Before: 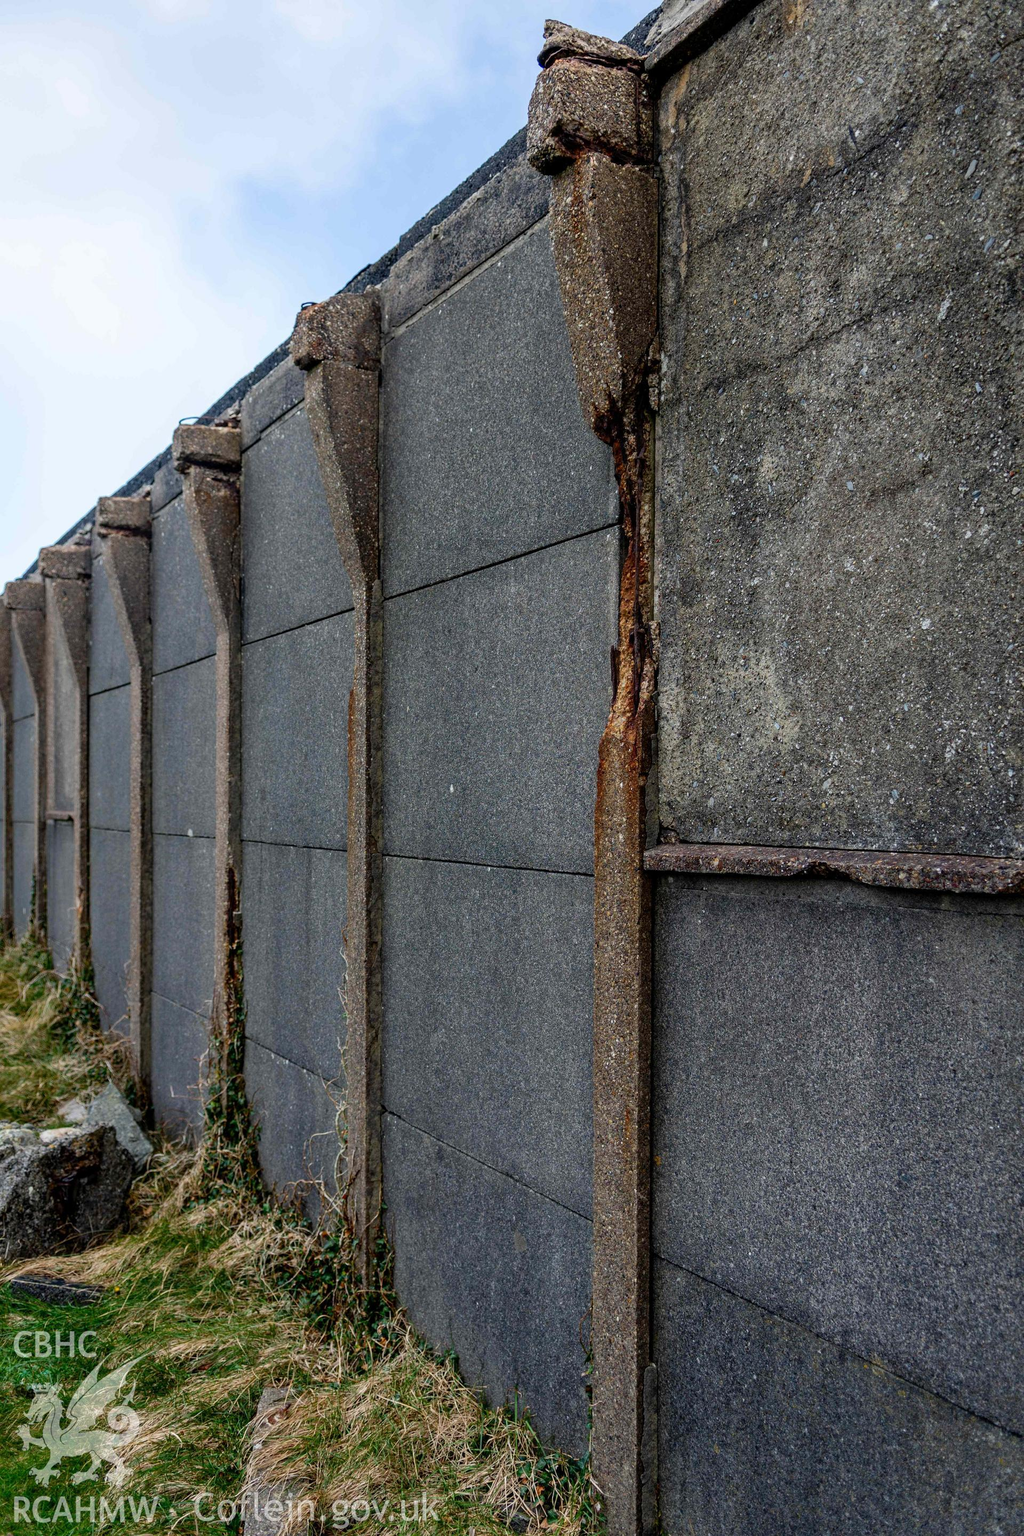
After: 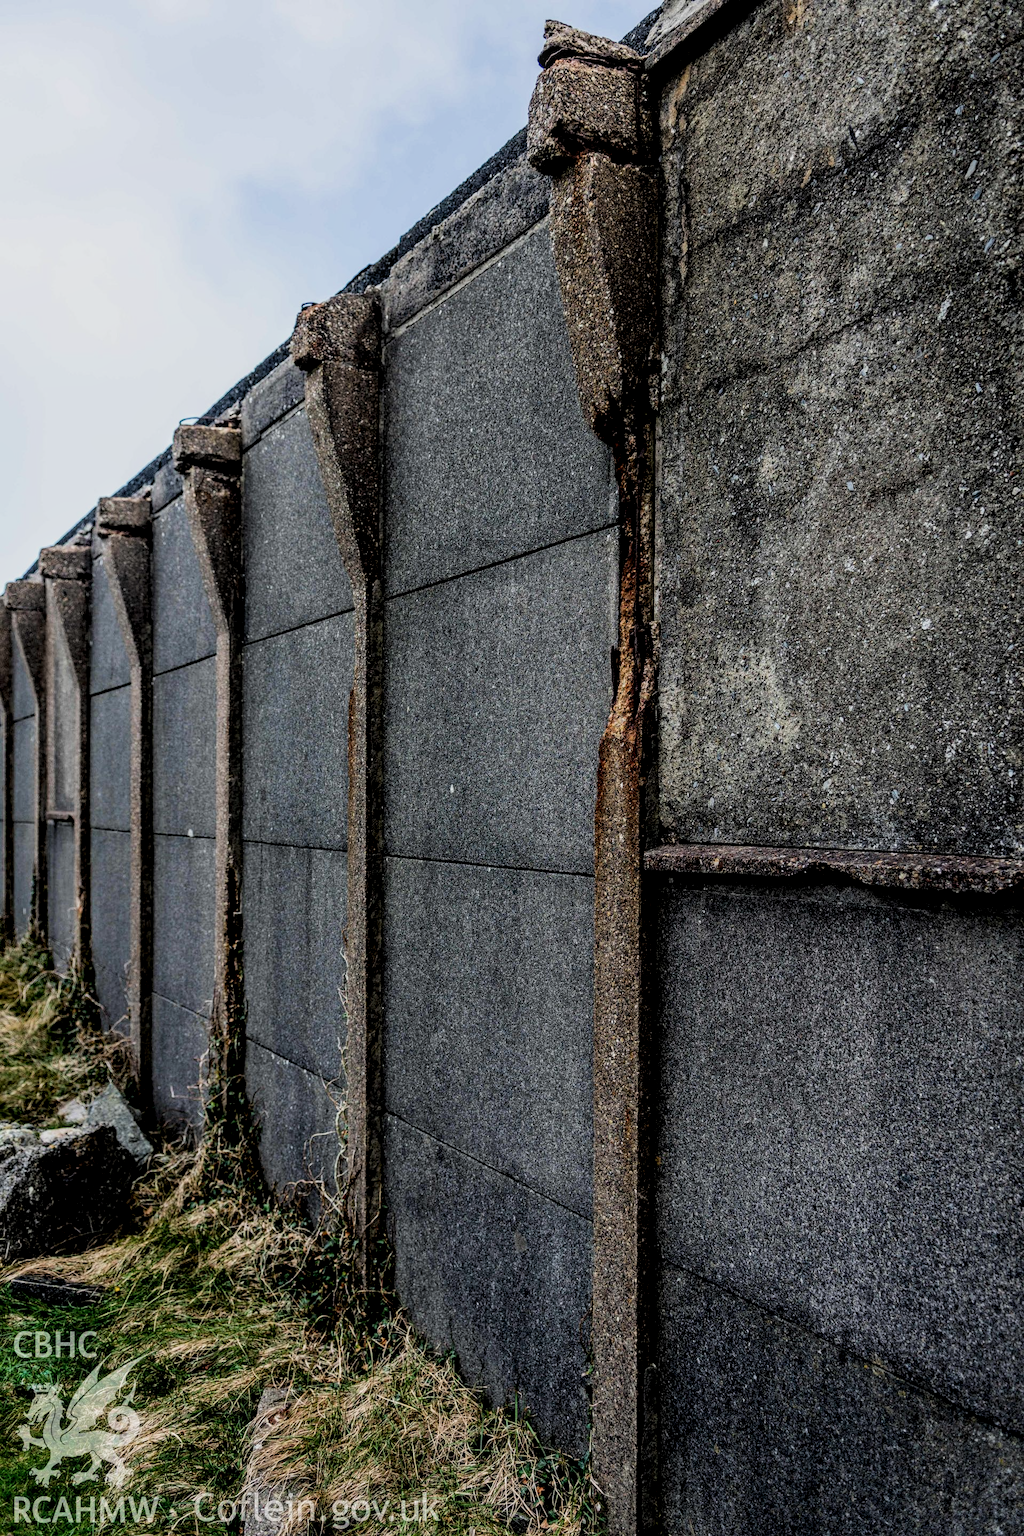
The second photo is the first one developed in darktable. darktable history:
filmic rgb: black relative exposure -5.01 EV, white relative exposure 3.96 EV, threshold 3.01 EV, hardness 2.89, contrast 1.401, highlights saturation mix -28.78%, enable highlight reconstruction true
local contrast: detail 130%
